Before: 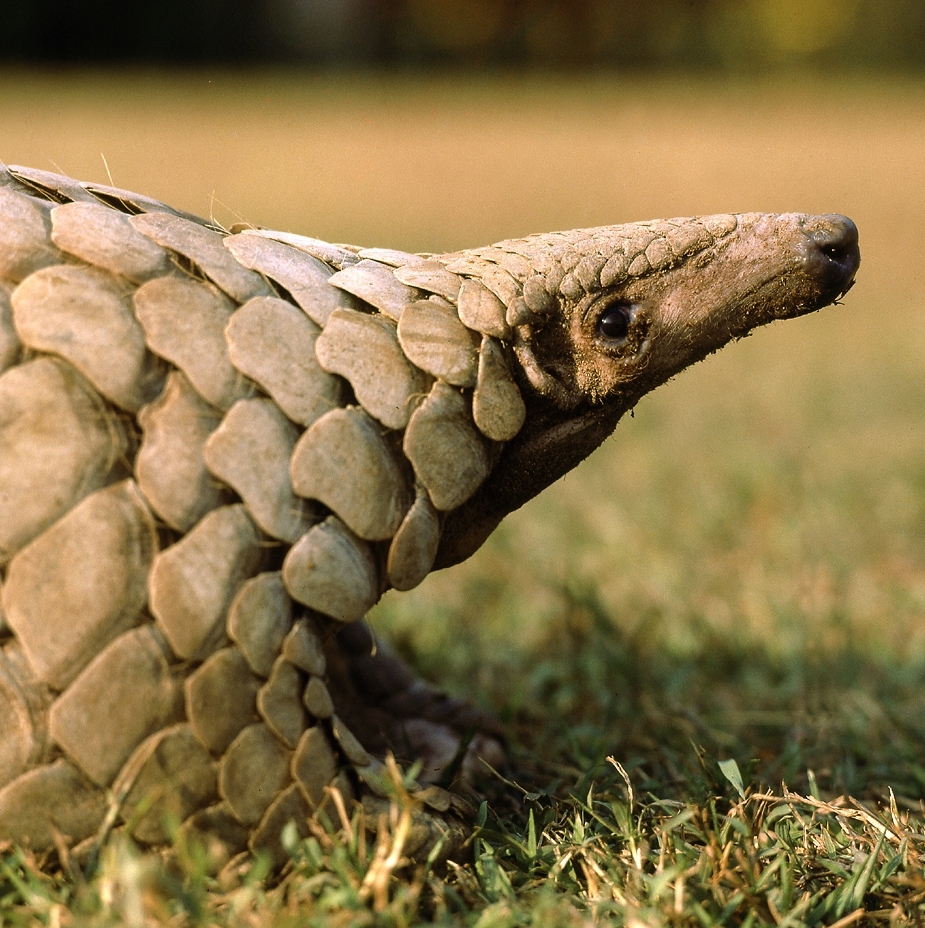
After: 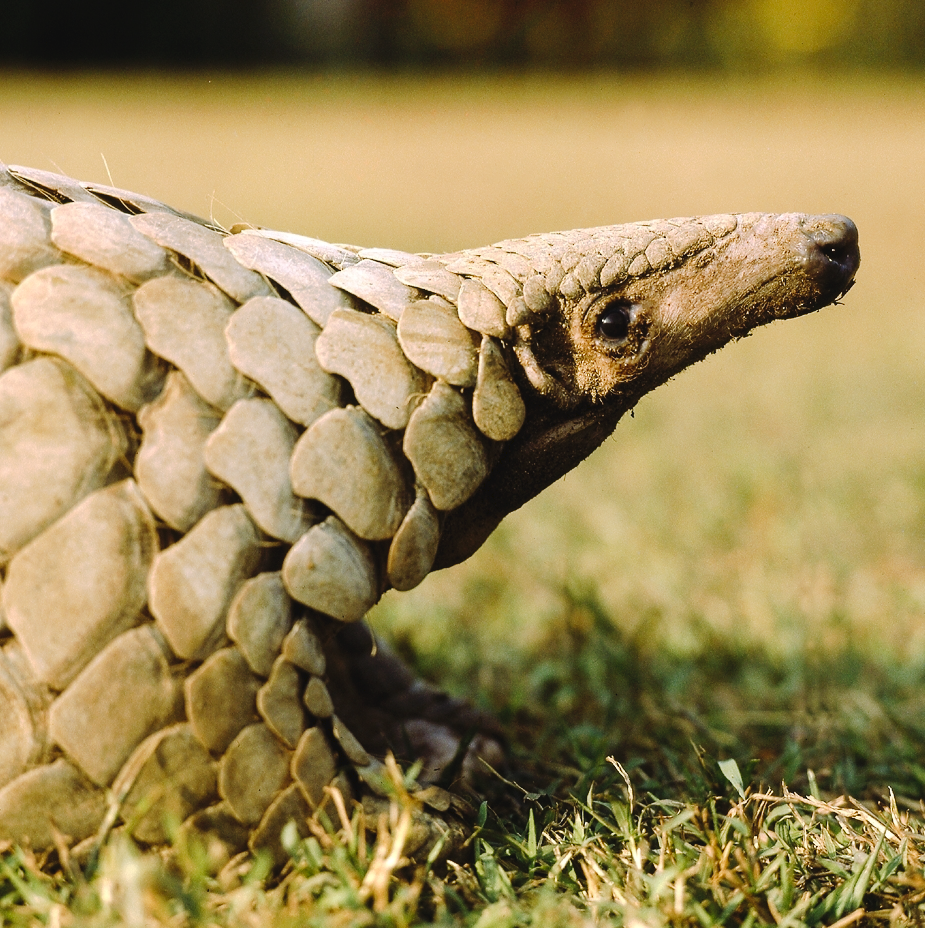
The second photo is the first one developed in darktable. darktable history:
tone curve: curves: ch0 [(0, 0) (0.003, 0.039) (0.011, 0.041) (0.025, 0.048) (0.044, 0.065) (0.069, 0.084) (0.1, 0.104) (0.136, 0.137) (0.177, 0.19) (0.224, 0.245) (0.277, 0.32) (0.335, 0.409) (0.399, 0.496) (0.468, 0.58) (0.543, 0.656) (0.623, 0.733) (0.709, 0.796) (0.801, 0.852) (0.898, 0.93) (1, 1)], preserve colors none
tone equalizer: edges refinement/feathering 500, mask exposure compensation -1.57 EV, preserve details no
